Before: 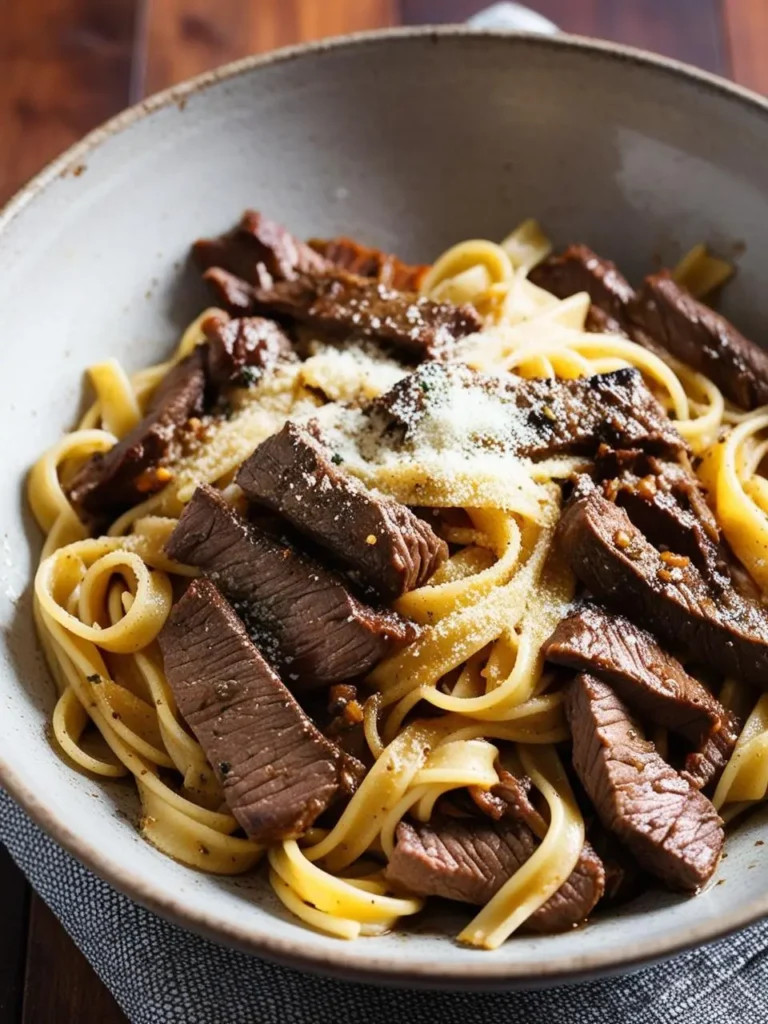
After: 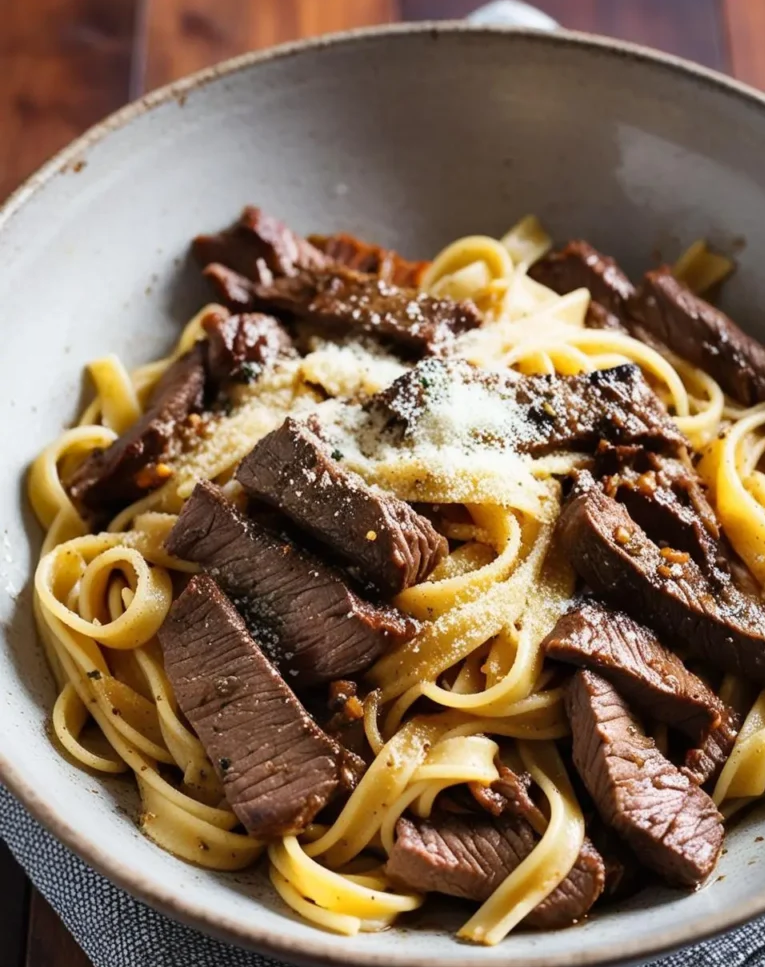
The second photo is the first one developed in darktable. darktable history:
shadows and highlights: soften with gaussian
crop: top 0.448%, right 0.264%, bottom 5.045%
